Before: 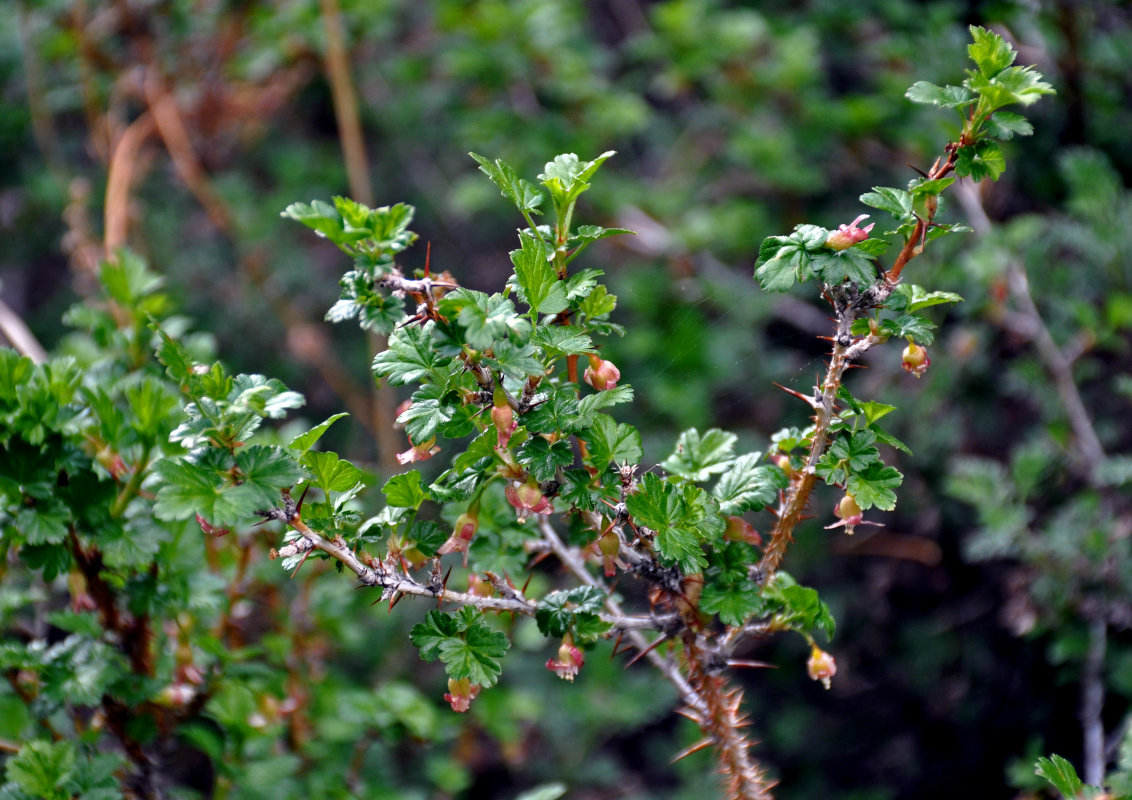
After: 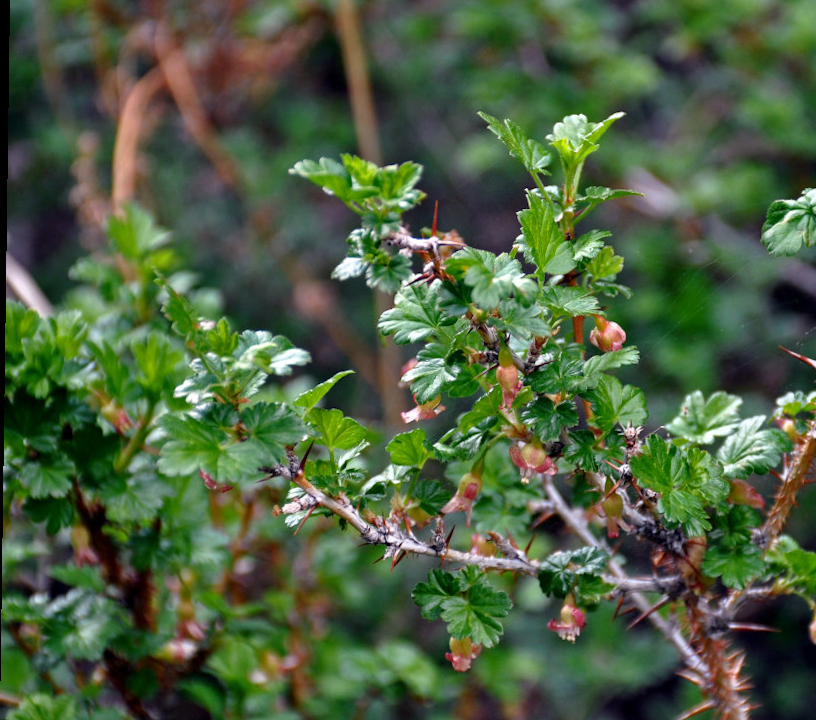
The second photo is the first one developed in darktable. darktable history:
crop: top 5.803%, right 27.864%, bottom 5.804%
rotate and perspective: rotation 0.8°, automatic cropping off
